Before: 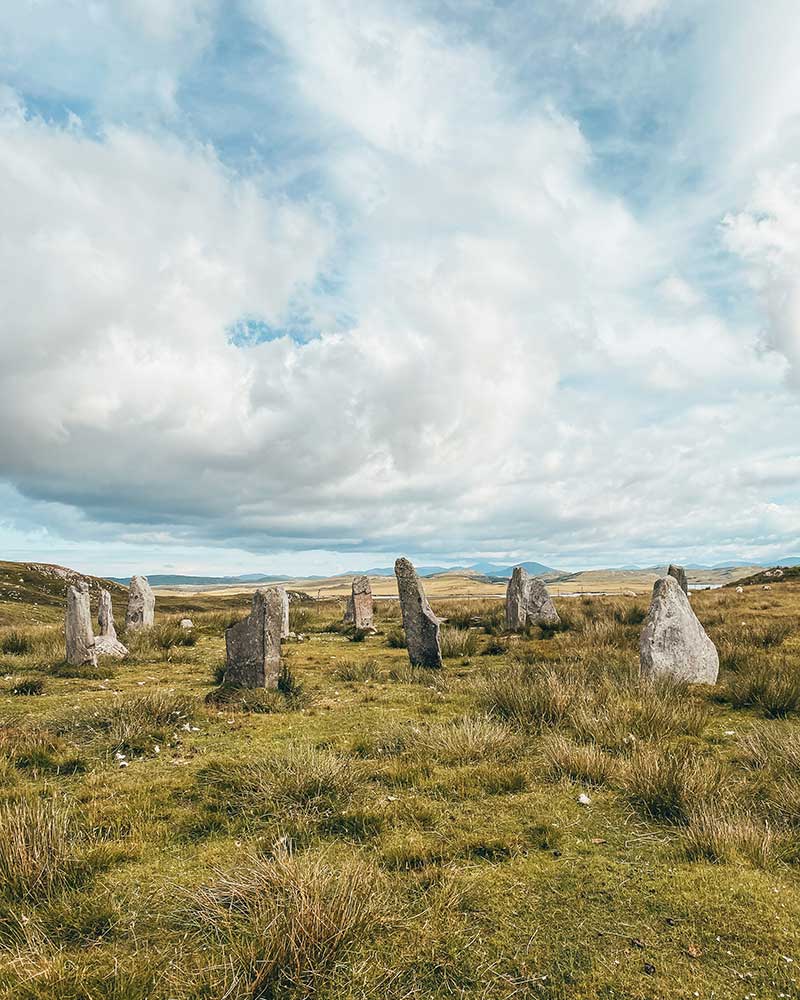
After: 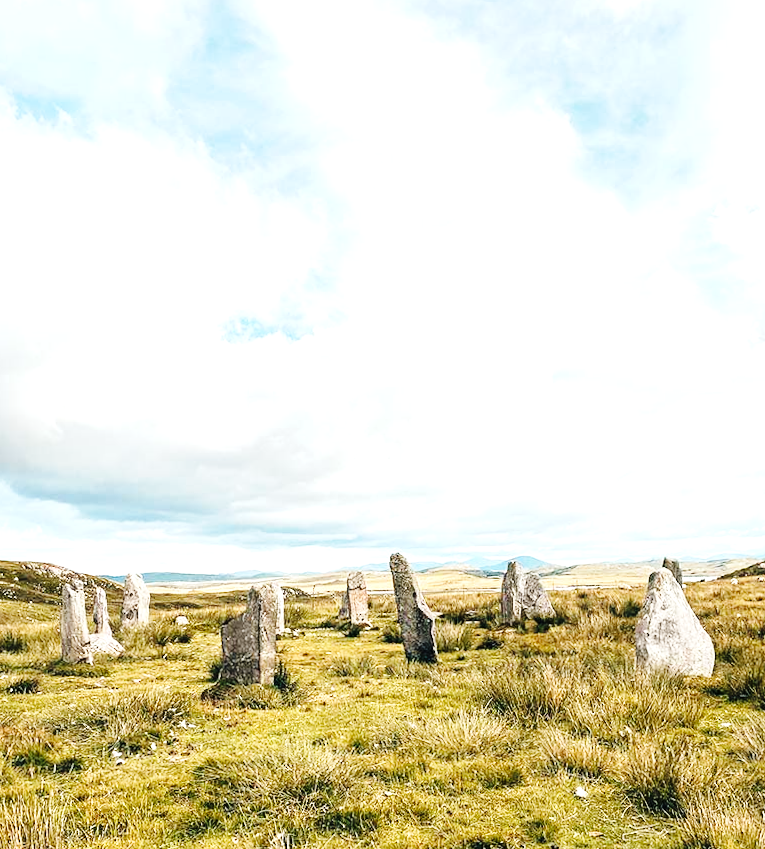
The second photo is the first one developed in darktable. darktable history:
tone equalizer: -8 EV -0.776 EV, -7 EV -0.685 EV, -6 EV -0.612 EV, -5 EV -0.415 EV, -3 EV 0.405 EV, -2 EV 0.6 EV, -1 EV 0.695 EV, +0 EV 0.753 EV
crop and rotate: angle 0.545°, left 0.21%, right 2.914%, bottom 14.061%
base curve: curves: ch0 [(0, 0) (0.036, 0.025) (0.121, 0.166) (0.206, 0.329) (0.605, 0.79) (1, 1)], preserve colors none
